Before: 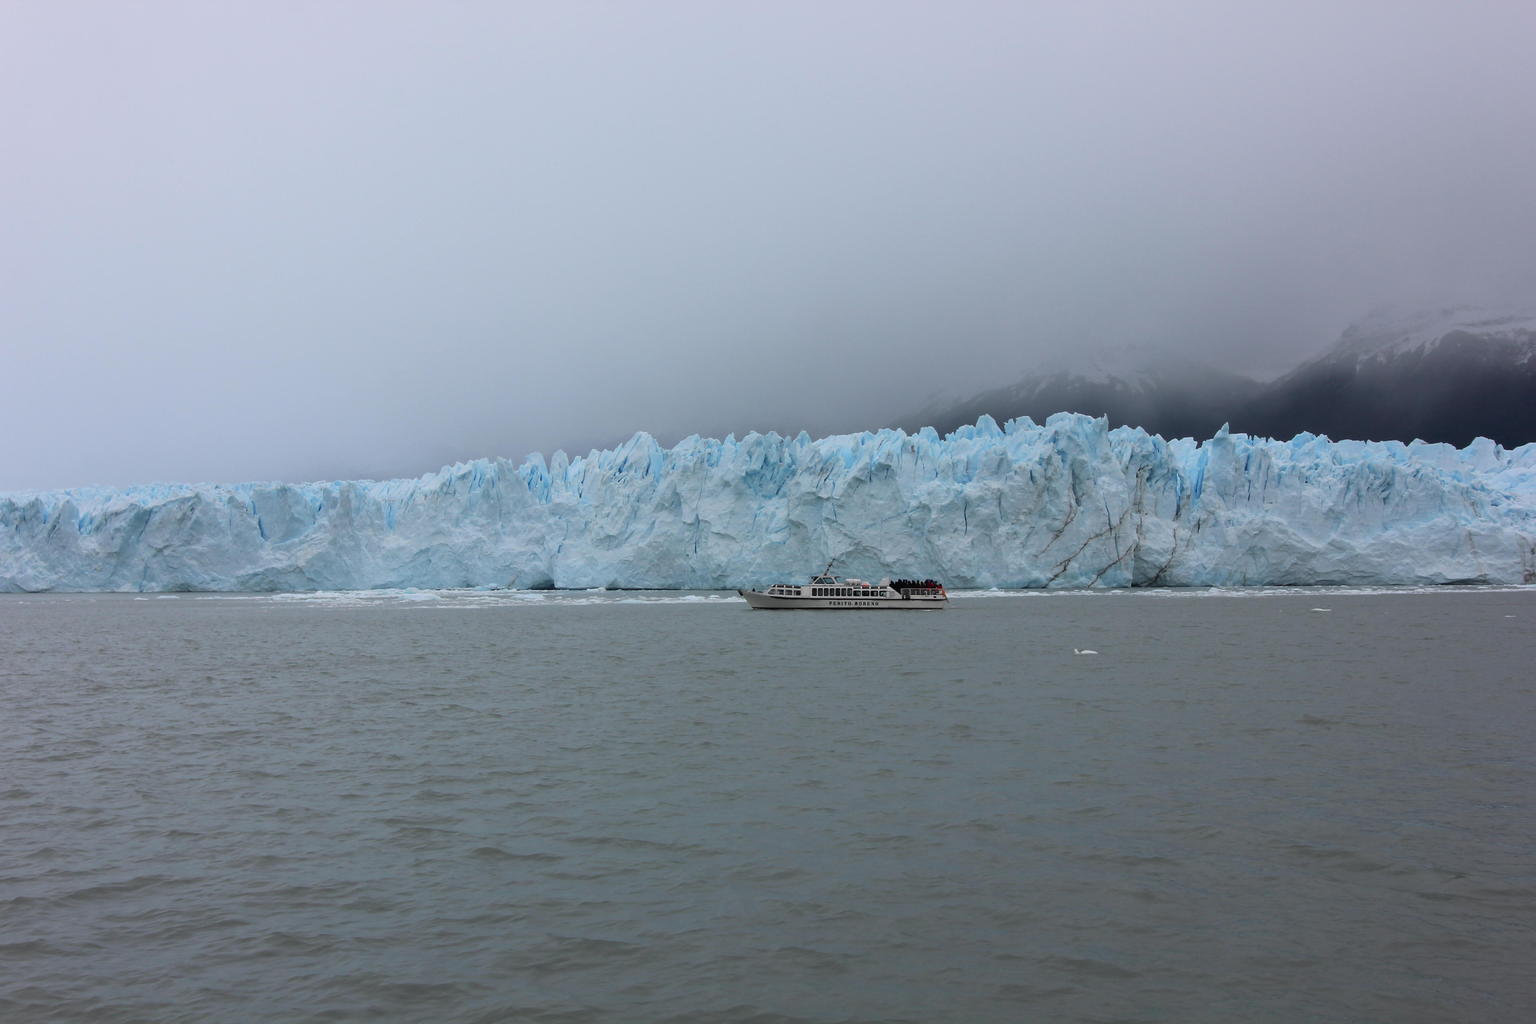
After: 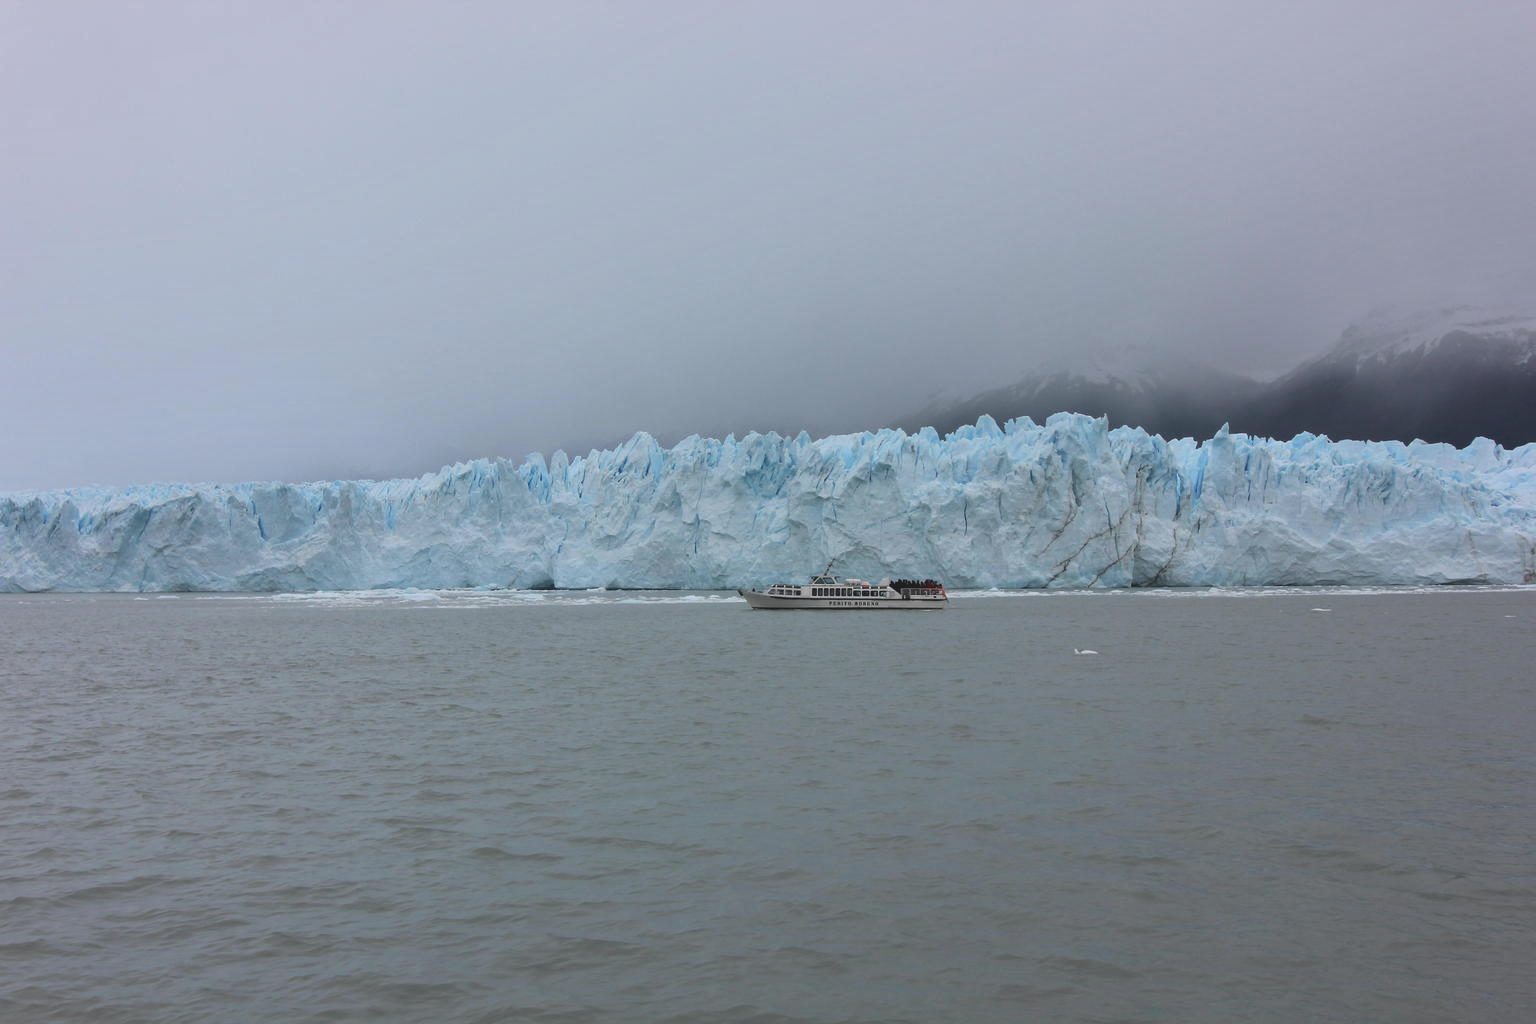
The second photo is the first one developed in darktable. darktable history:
shadows and highlights: low approximation 0.01, soften with gaussian
color balance: lift [1.007, 1, 1, 1], gamma [1.097, 1, 1, 1]
